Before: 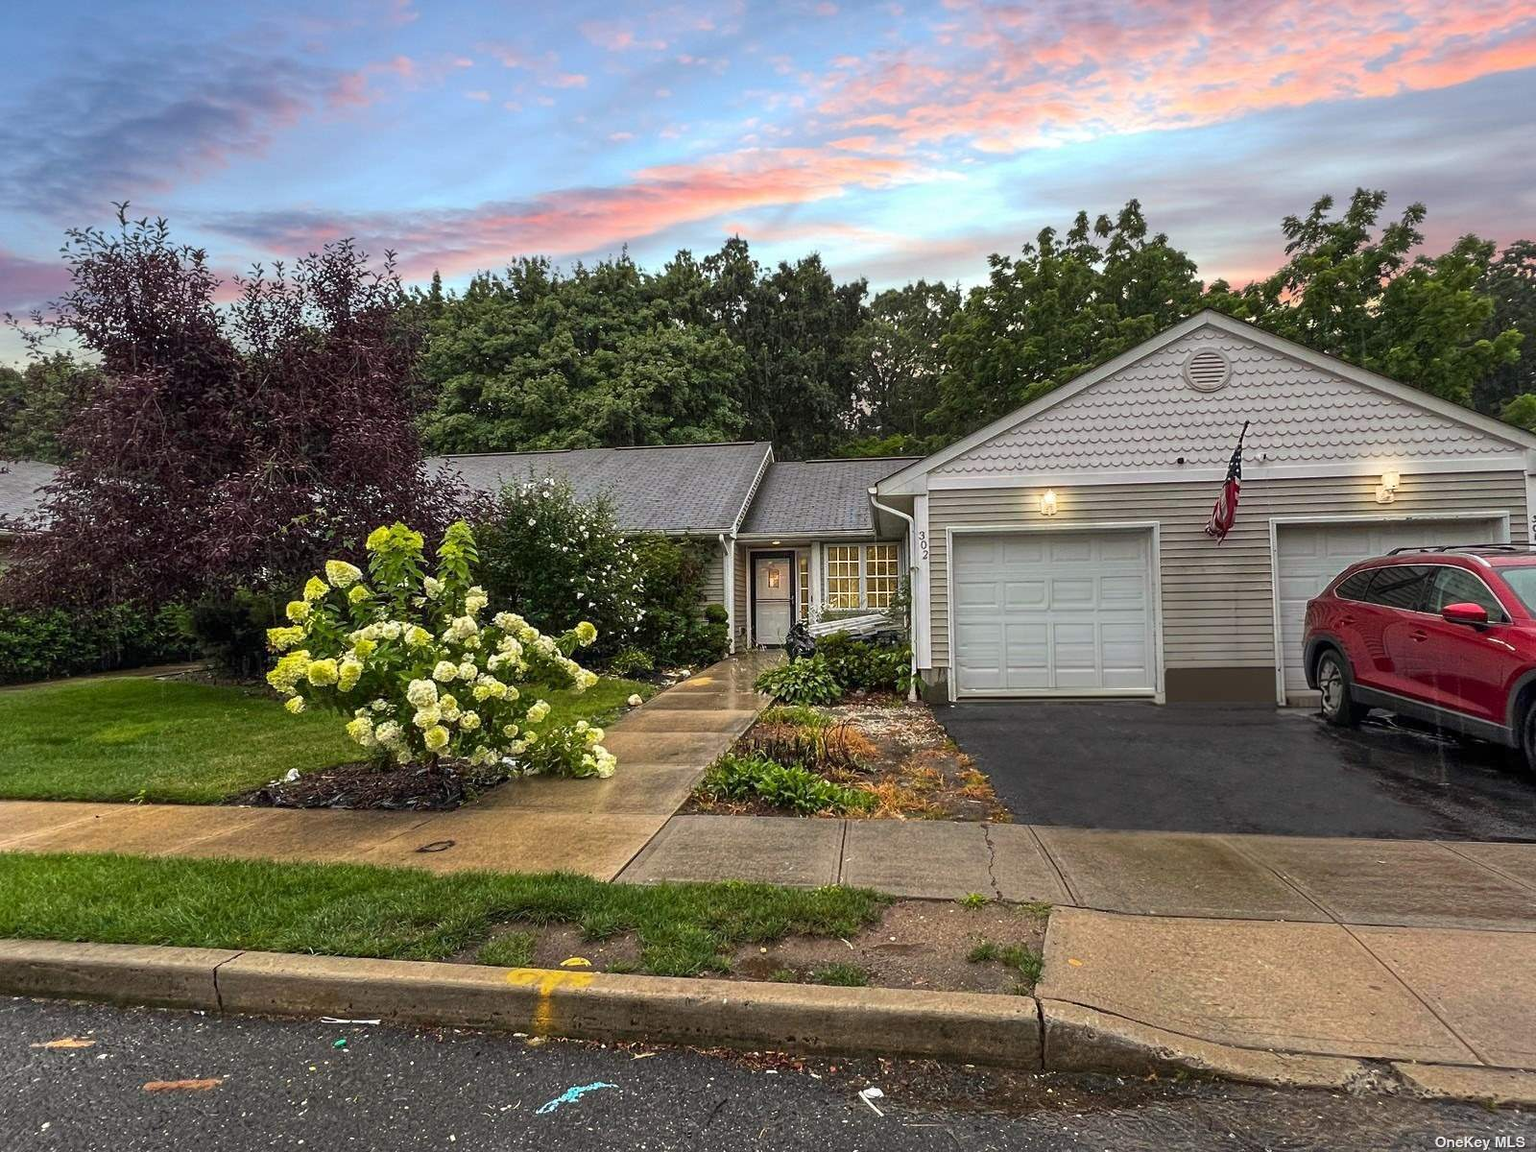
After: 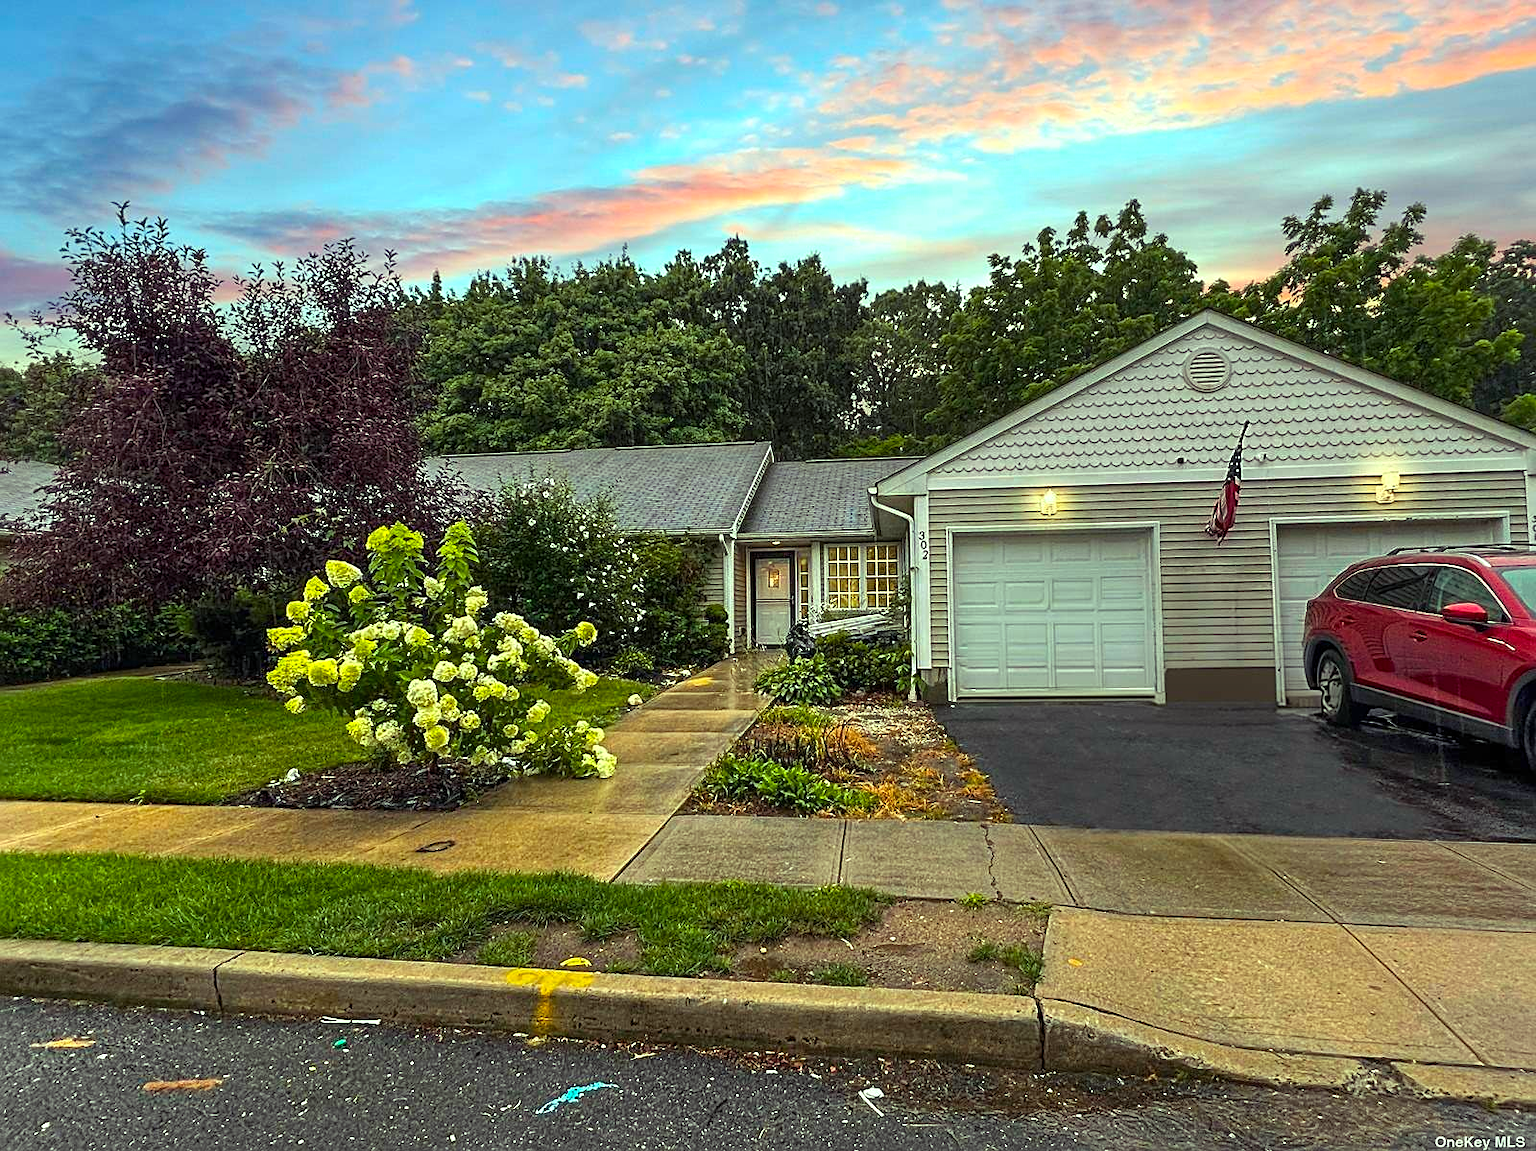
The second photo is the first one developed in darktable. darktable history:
crop: bottom 0.067%
sharpen: on, module defaults
color balance rgb: shadows lift › chroma 2.02%, shadows lift › hue 249.3°, highlights gain › luminance 15.38%, highlights gain › chroma 6.952%, highlights gain › hue 124.27°, linear chroma grading › global chroma 19.151%, perceptual saturation grading › global saturation -0.104%, global vibrance 24.543%
tone equalizer: on, module defaults
